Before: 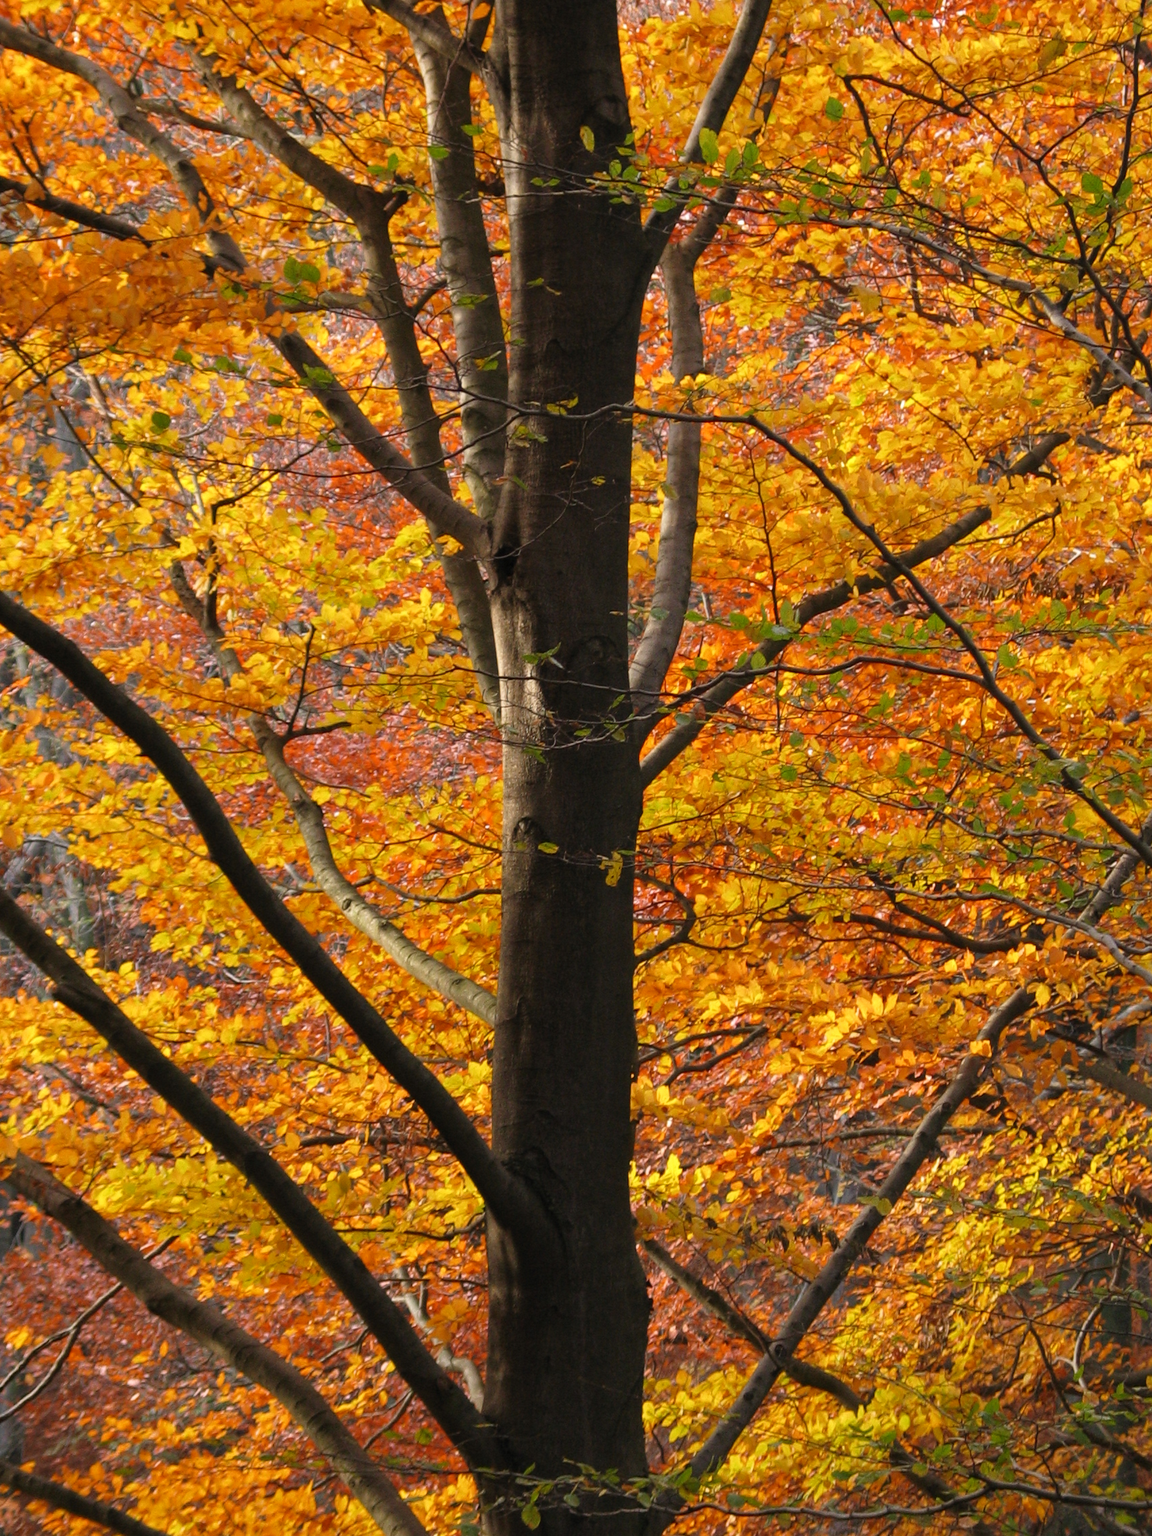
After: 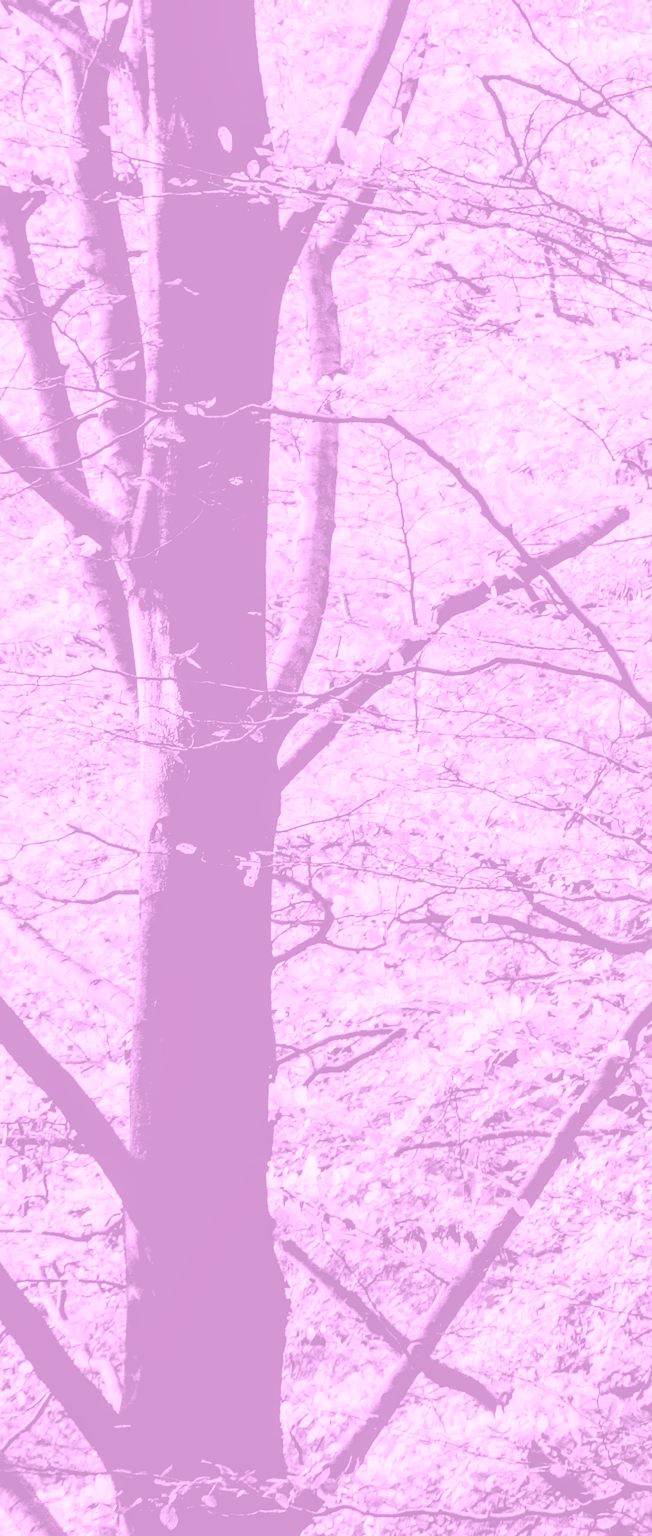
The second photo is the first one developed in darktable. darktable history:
tone curve: curves: ch0 [(0, 0.023) (0.103, 0.087) (0.295, 0.297) (0.445, 0.531) (0.553, 0.665) (0.735, 0.843) (0.994, 1)]; ch1 [(0, 0) (0.427, 0.346) (0.456, 0.426) (0.484, 0.483) (0.509, 0.514) (0.535, 0.56) (0.581, 0.632) (0.646, 0.715) (1, 1)]; ch2 [(0, 0) (0.369, 0.388) (0.449, 0.431) (0.501, 0.495) (0.533, 0.518) (0.572, 0.612) (0.677, 0.752) (1, 1)], color space Lab, independent channels, preserve colors none
local contrast: detail 130%
crop: left 31.458%, top 0%, right 11.876%
colorize: hue 331.2°, saturation 75%, source mix 30.28%, lightness 70.52%, version 1
exposure: black level correction 0.035, exposure 0.9 EV, compensate highlight preservation false
